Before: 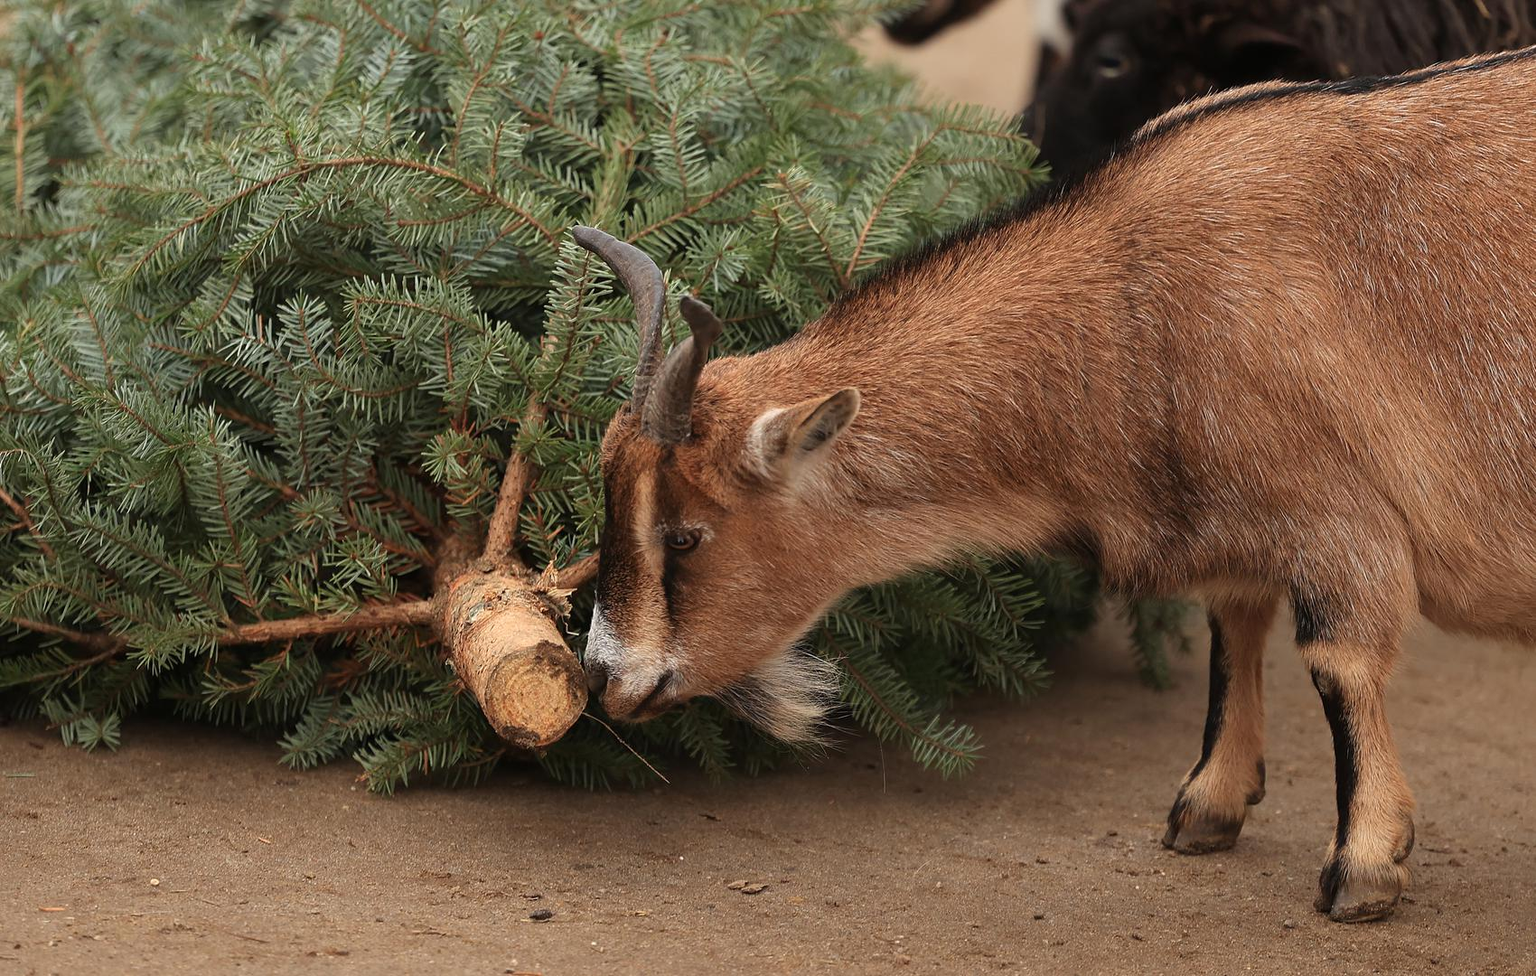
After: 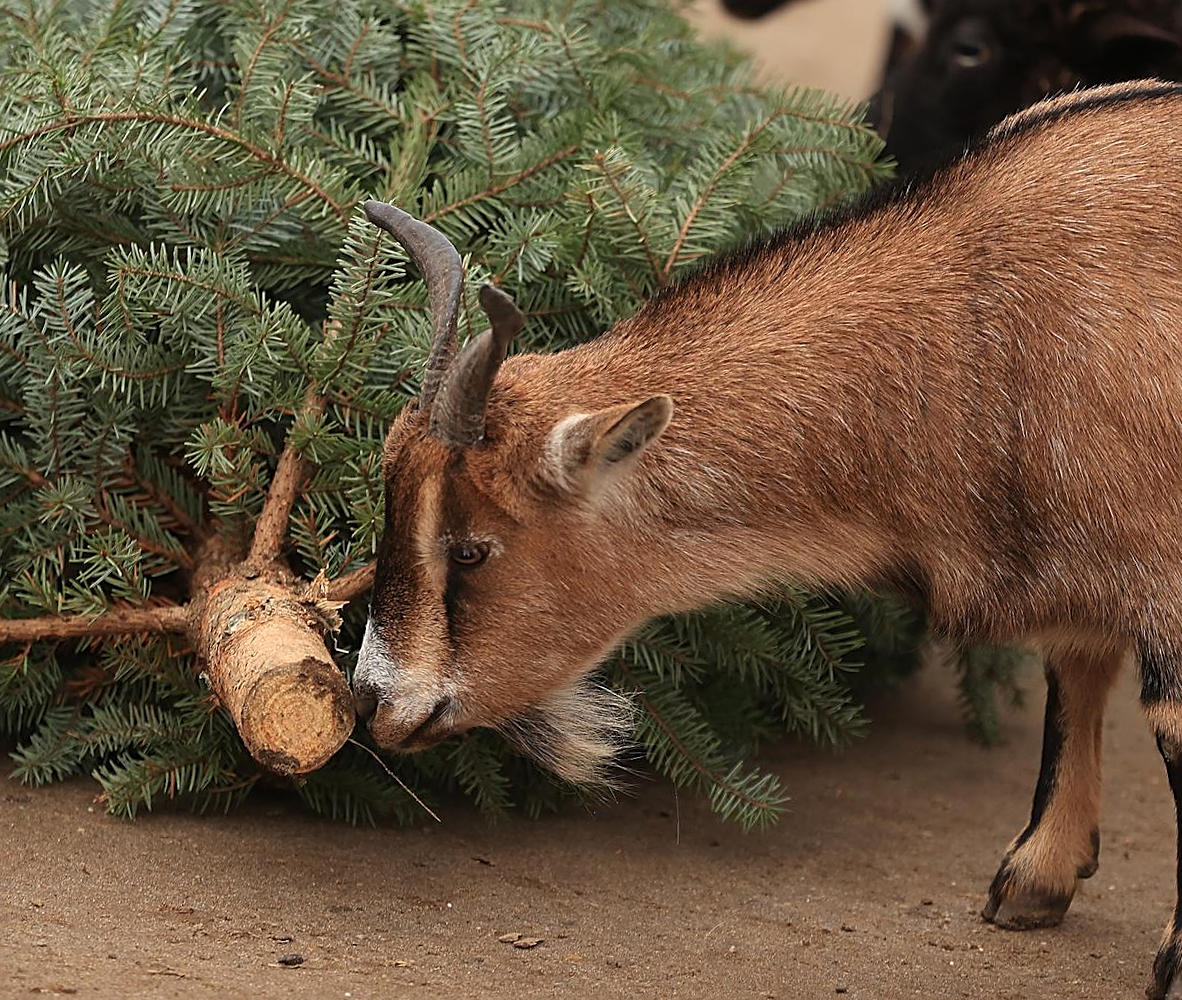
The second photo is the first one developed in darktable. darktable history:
crop and rotate: angle -2.92°, left 14.126%, top 0.023%, right 10.838%, bottom 0.063%
sharpen: on, module defaults
